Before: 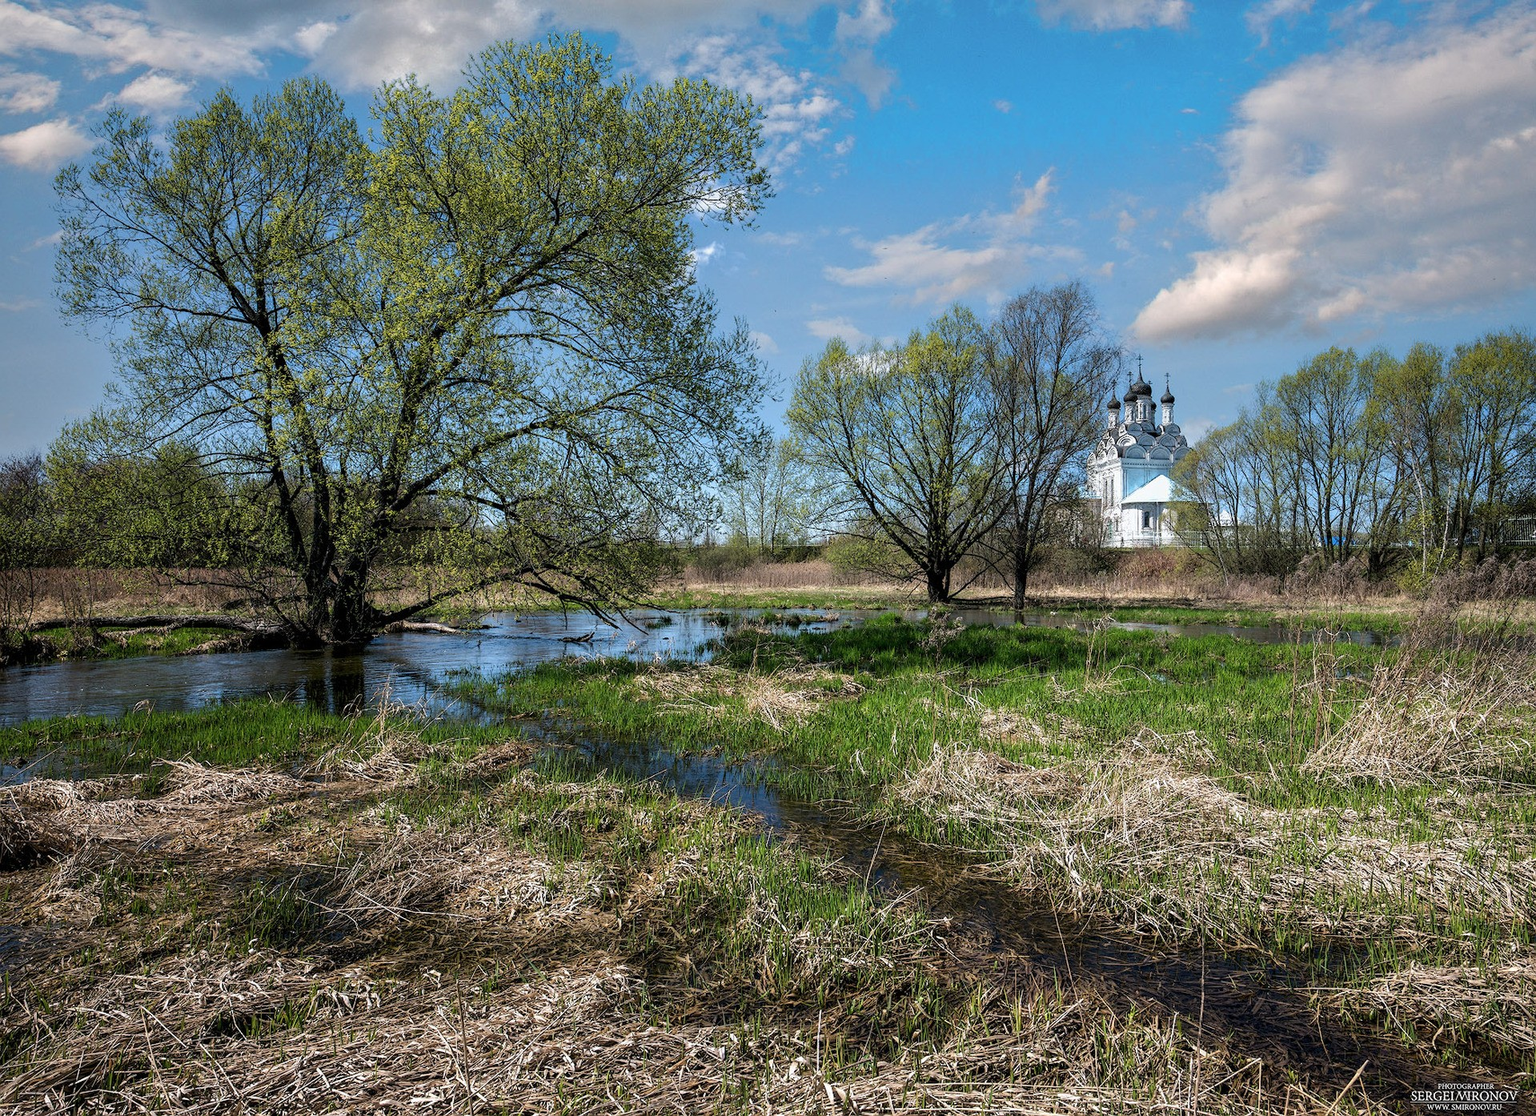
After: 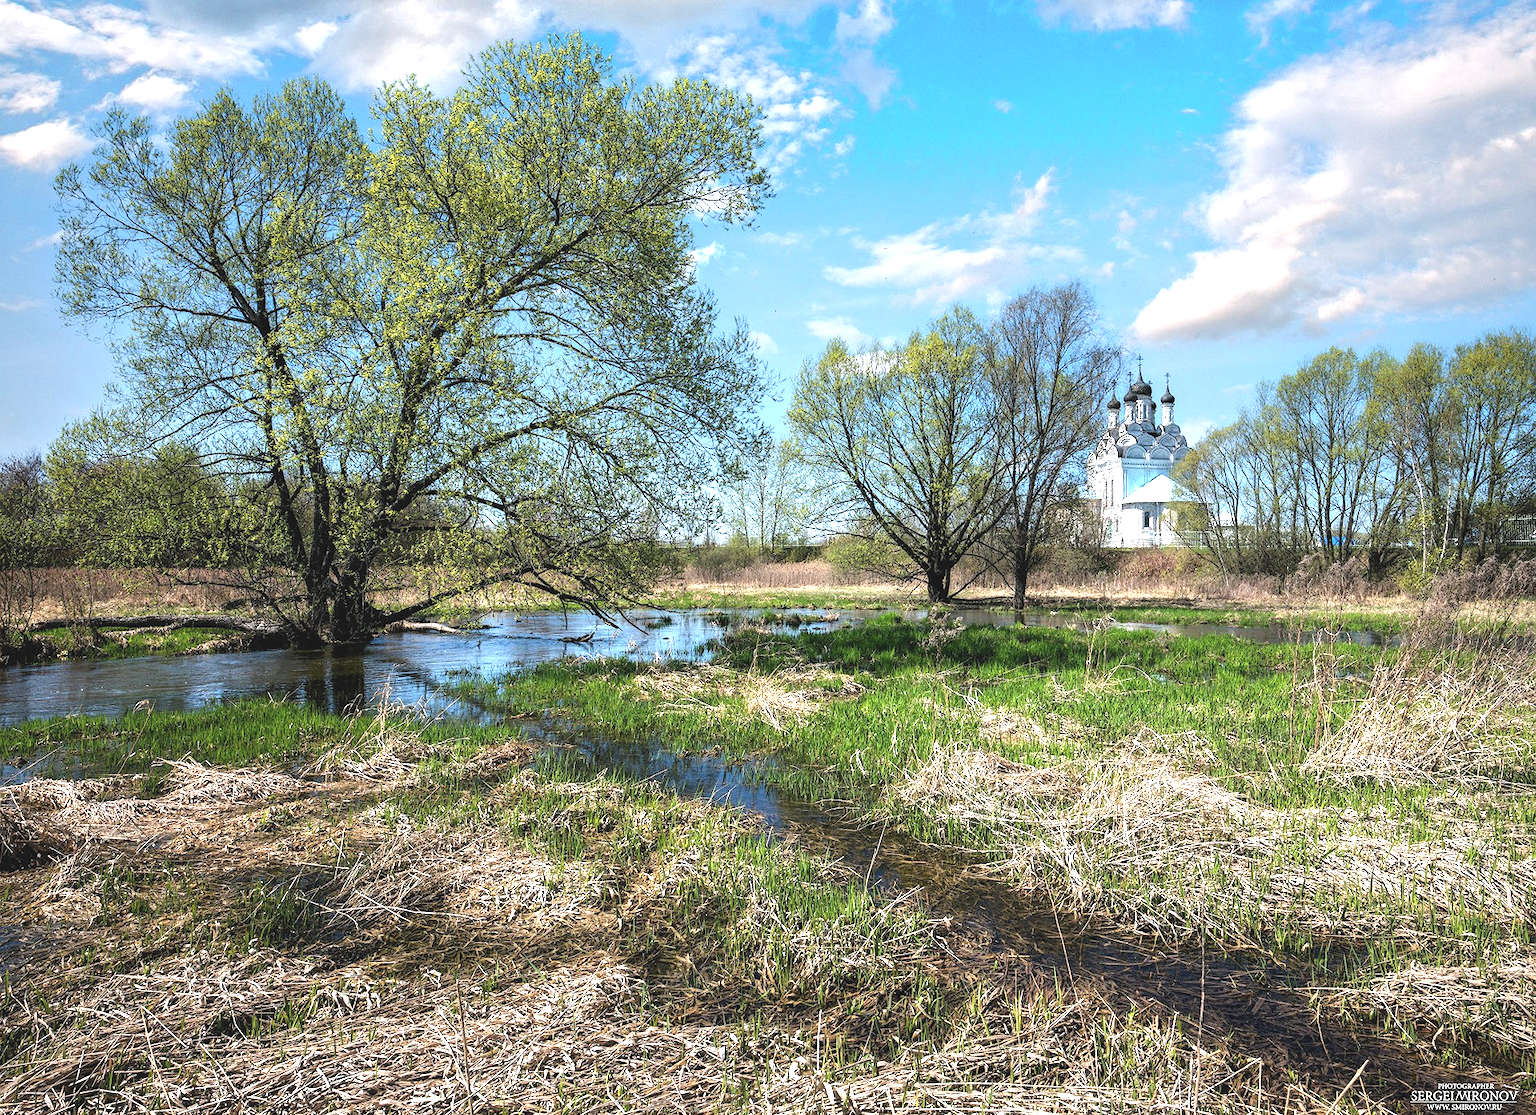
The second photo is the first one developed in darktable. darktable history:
exposure: black level correction -0.005, exposure 1.005 EV, compensate highlight preservation false
